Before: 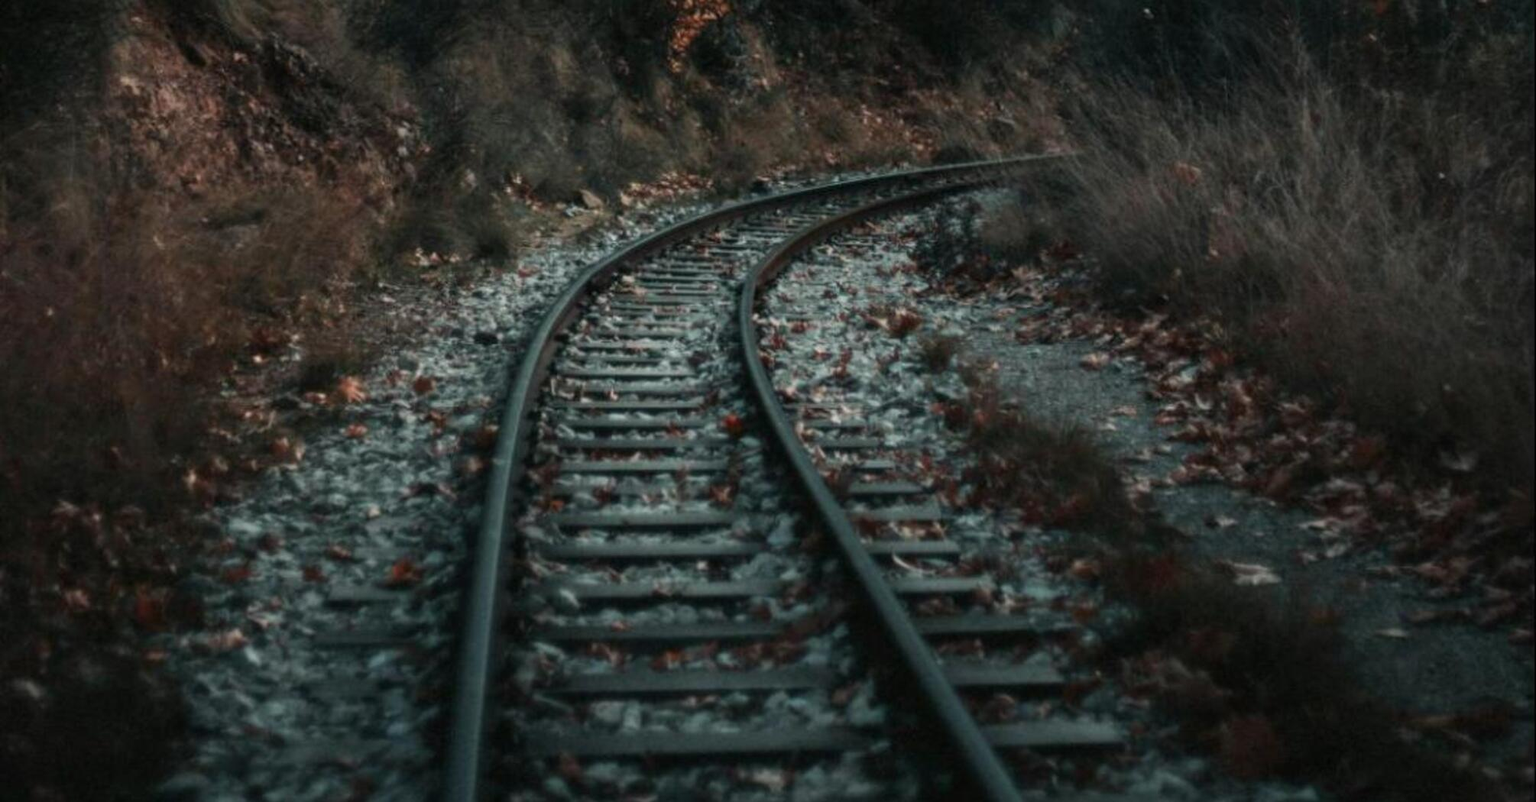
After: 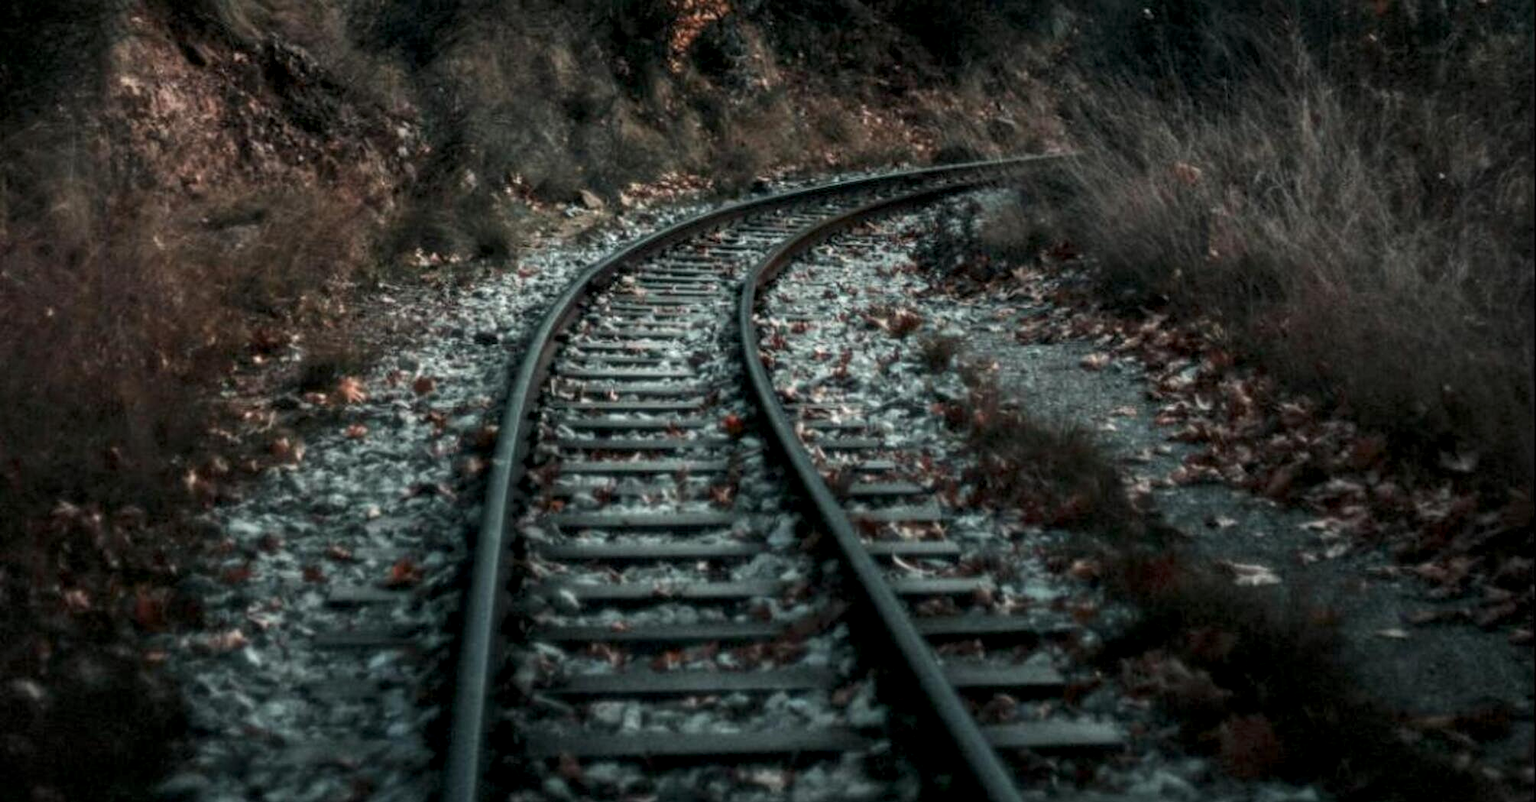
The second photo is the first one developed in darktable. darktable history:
local contrast: highlights 29%, detail 150%
